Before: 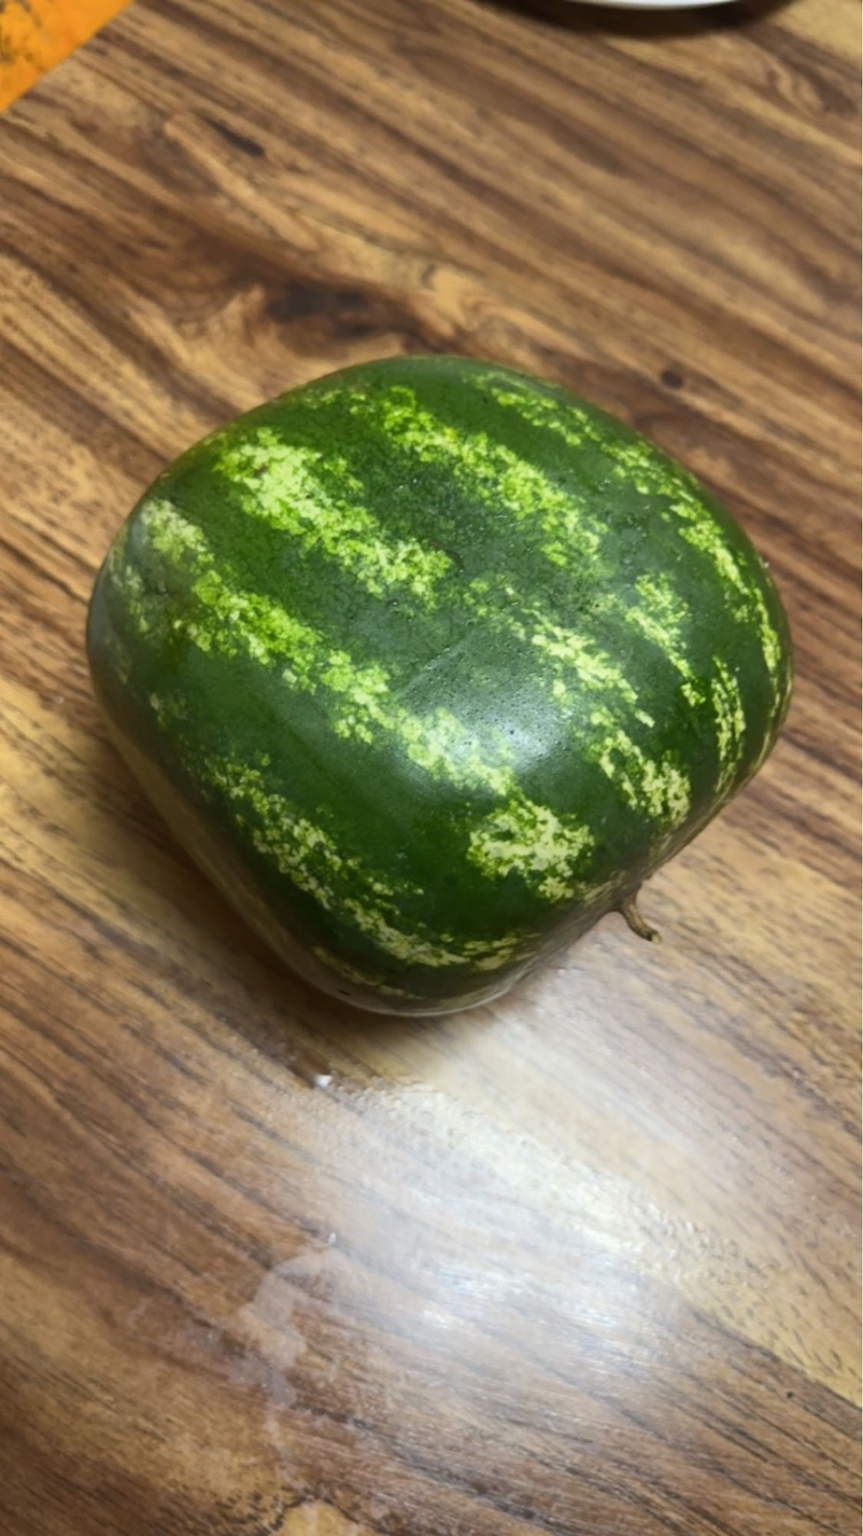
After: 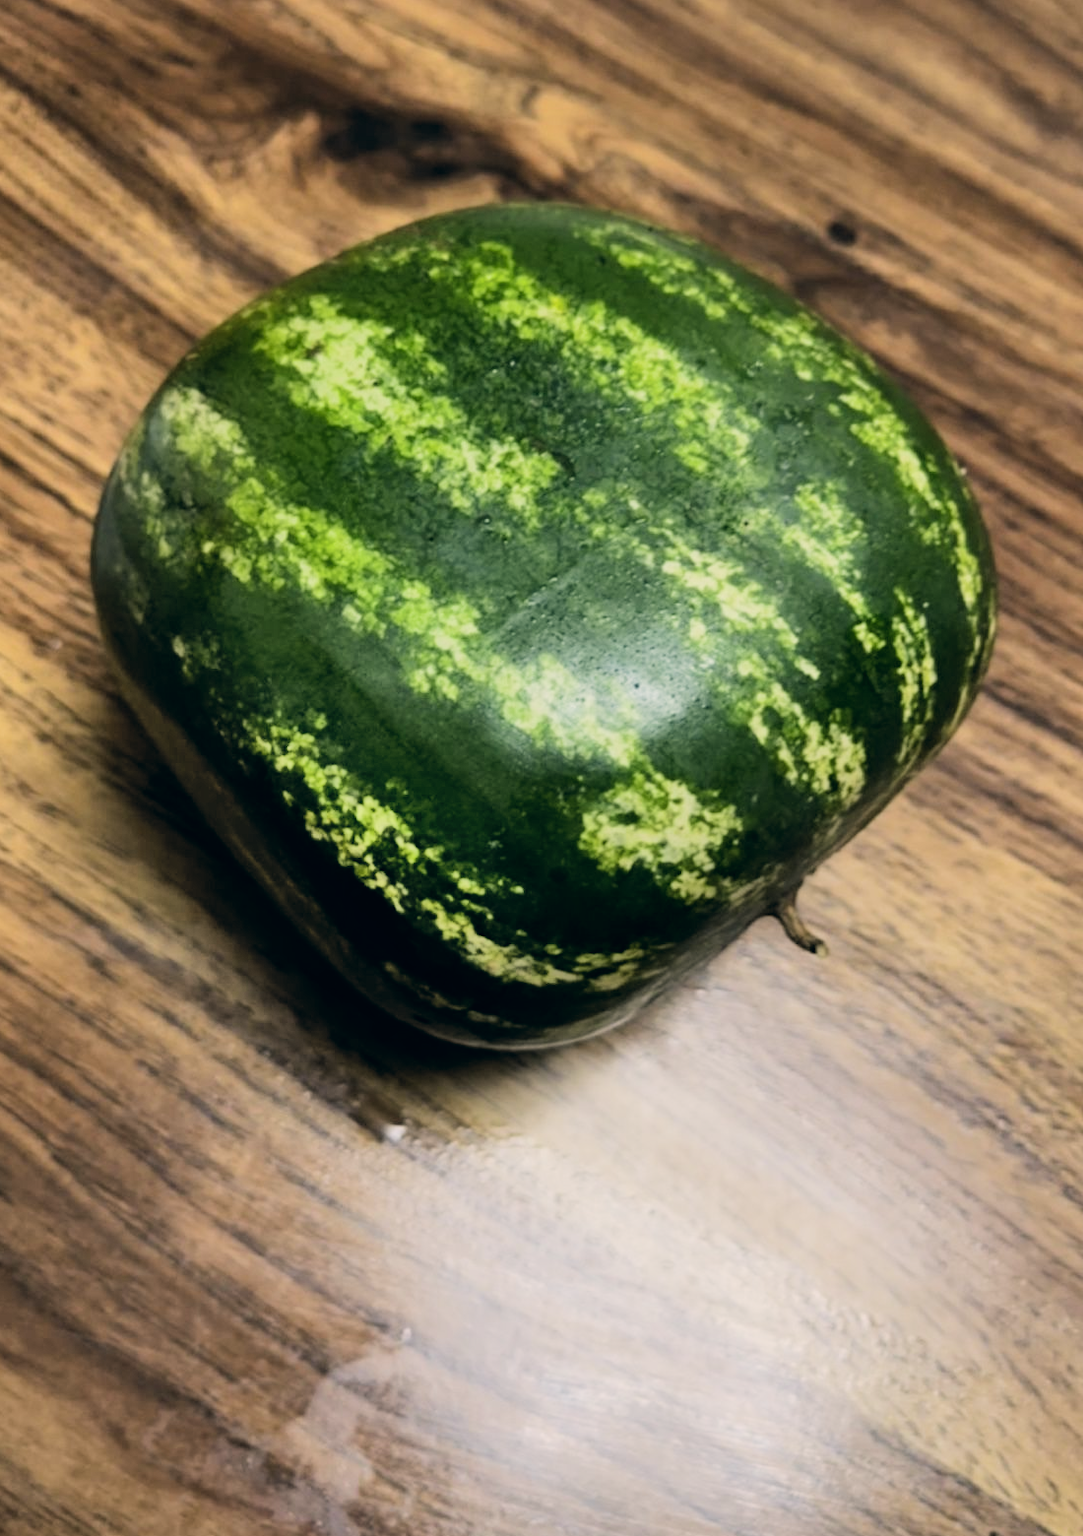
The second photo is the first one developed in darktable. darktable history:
filmic rgb: black relative exposure -5.14 EV, white relative exposure 3.97 EV, threshold 5.99 EV, hardness 2.9, contrast 1.411, highlights saturation mix -29.05%, iterations of high-quality reconstruction 0, enable highlight reconstruction true
shadows and highlights: shadows 73.16, highlights -24.1, soften with gaussian
crop and rotate: left 1.828%, top 12.88%, right 0.223%, bottom 9.107%
color correction: highlights a* 5.42, highlights b* 5.34, shadows a* -4.81, shadows b* -5
